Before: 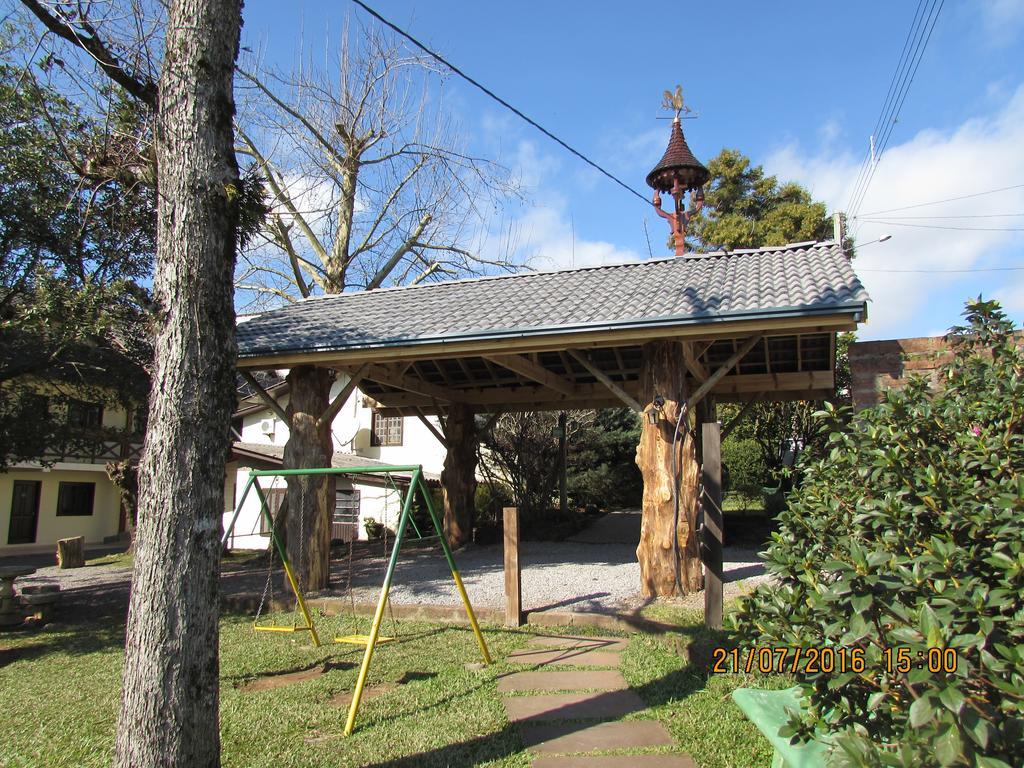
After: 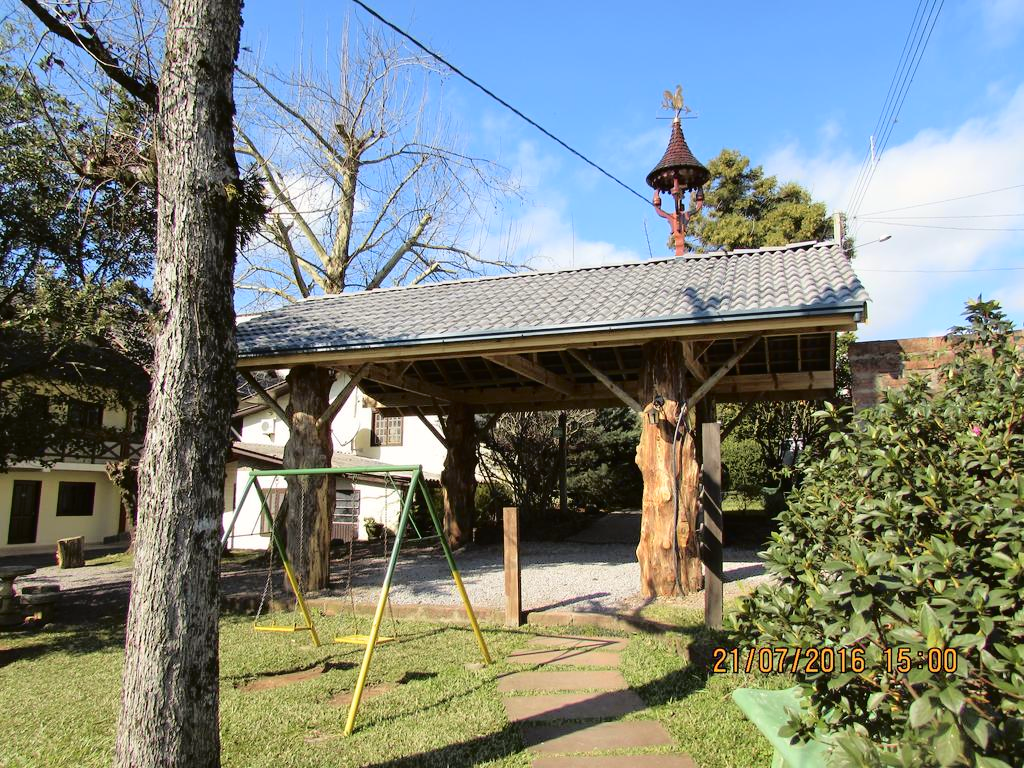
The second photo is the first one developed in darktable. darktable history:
tone curve: curves: ch0 [(0, 0.01) (0.058, 0.039) (0.159, 0.117) (0.282, 0.327) (0.45, 0.534) (0.676, 0.751) (0.89, 0.919) (1, 1)]; ch1 [(0, 0) (0.094, 0.081) (0.285, 0.299) (0.385, 0.403) (0.447, 0.455) (0.495, 0.496) (0.544, 0.552) (0.589, 0.612) (0.722, 0.728) (1, 1)]; ch2 [(0, 0) (0.257, 0.217) (0.43, 0.421) (0.498, 0.507) (0.531, 0.544) (0.56, 0.579) (0.625, 0.642) (1, 1)], color space Lab, independent channels, preserve colors none
